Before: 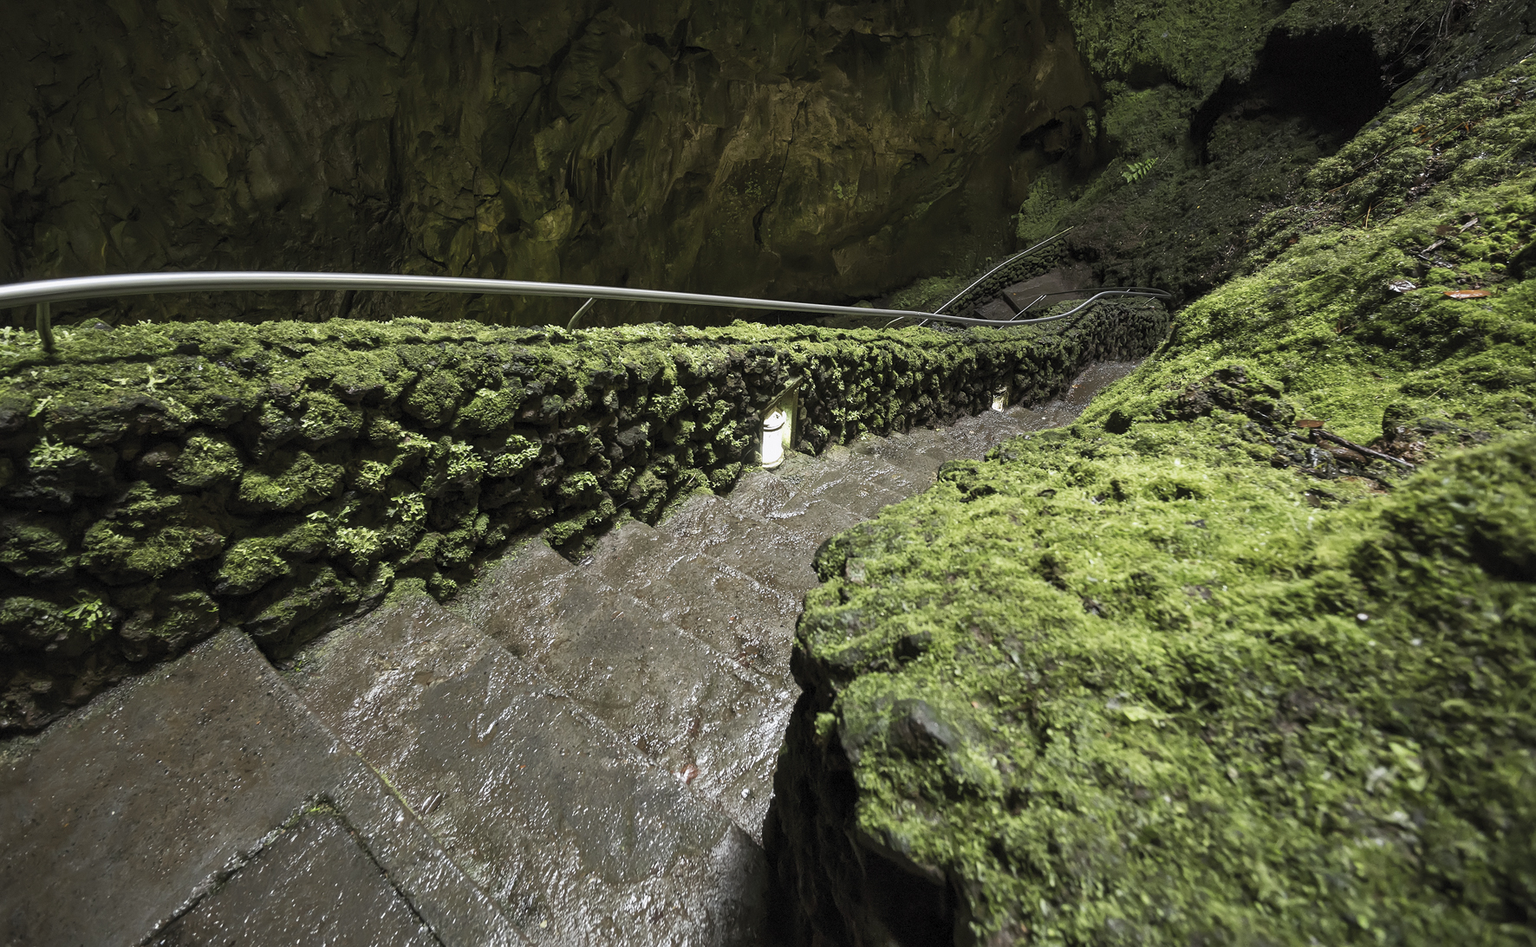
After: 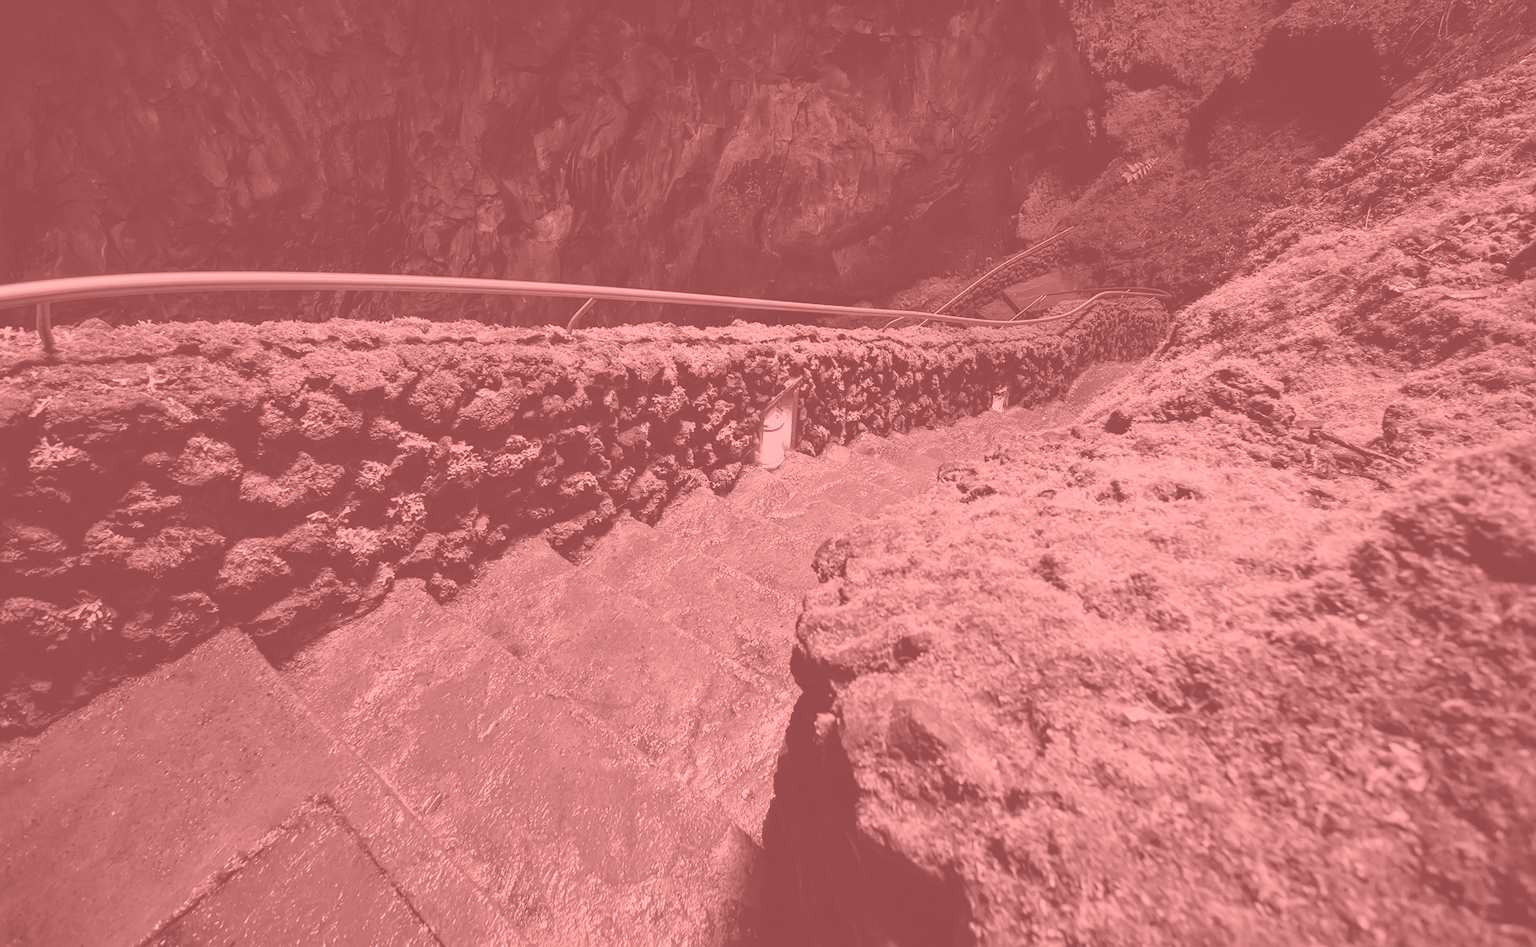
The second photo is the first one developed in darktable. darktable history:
filmic rgb: black relative exposure -7.65 EV, white relative exposure 4.56 EV, hardness 3.61, color science v6 (2022)
colorize: saturation 51%, source mix 50.67%, lightness 50.67%
